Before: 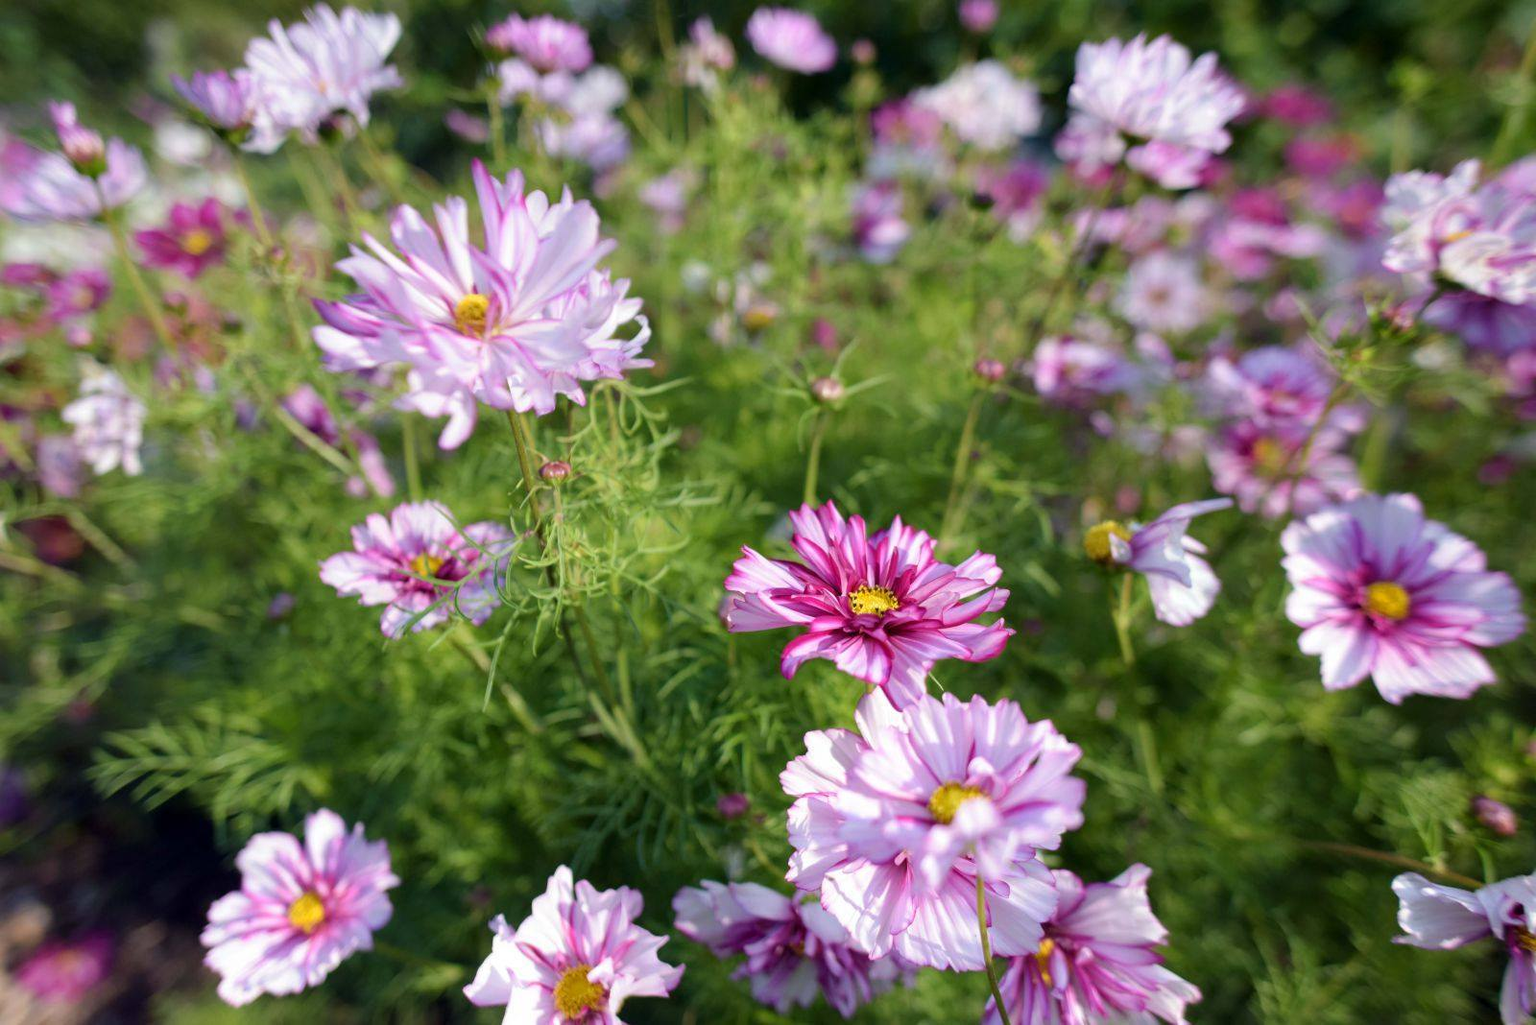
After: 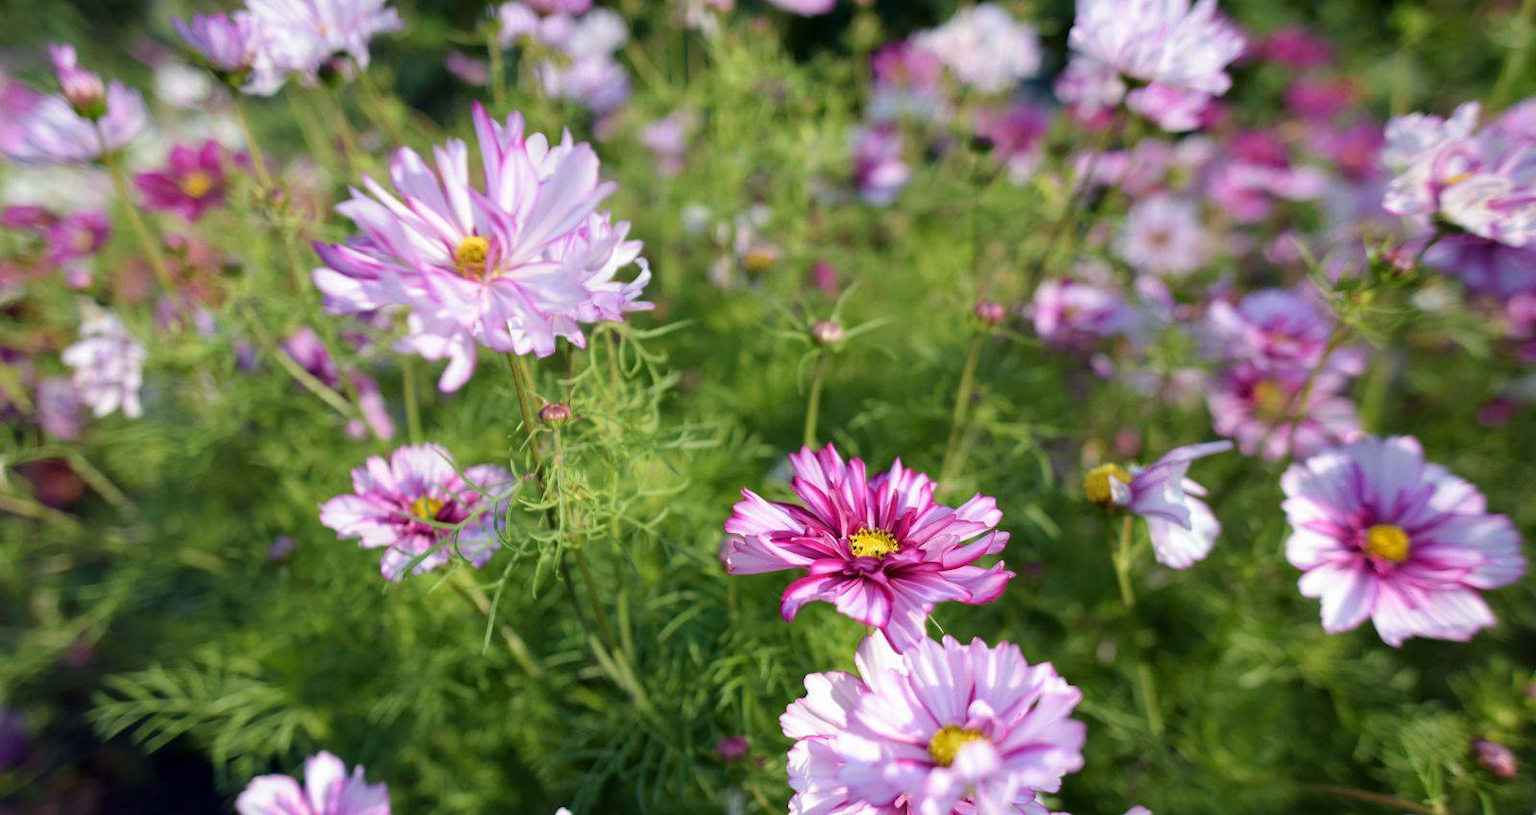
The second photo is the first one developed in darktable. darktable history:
velvia: strength 6.63%
crop and rotate: top 5.656%, bottom 14.821%
